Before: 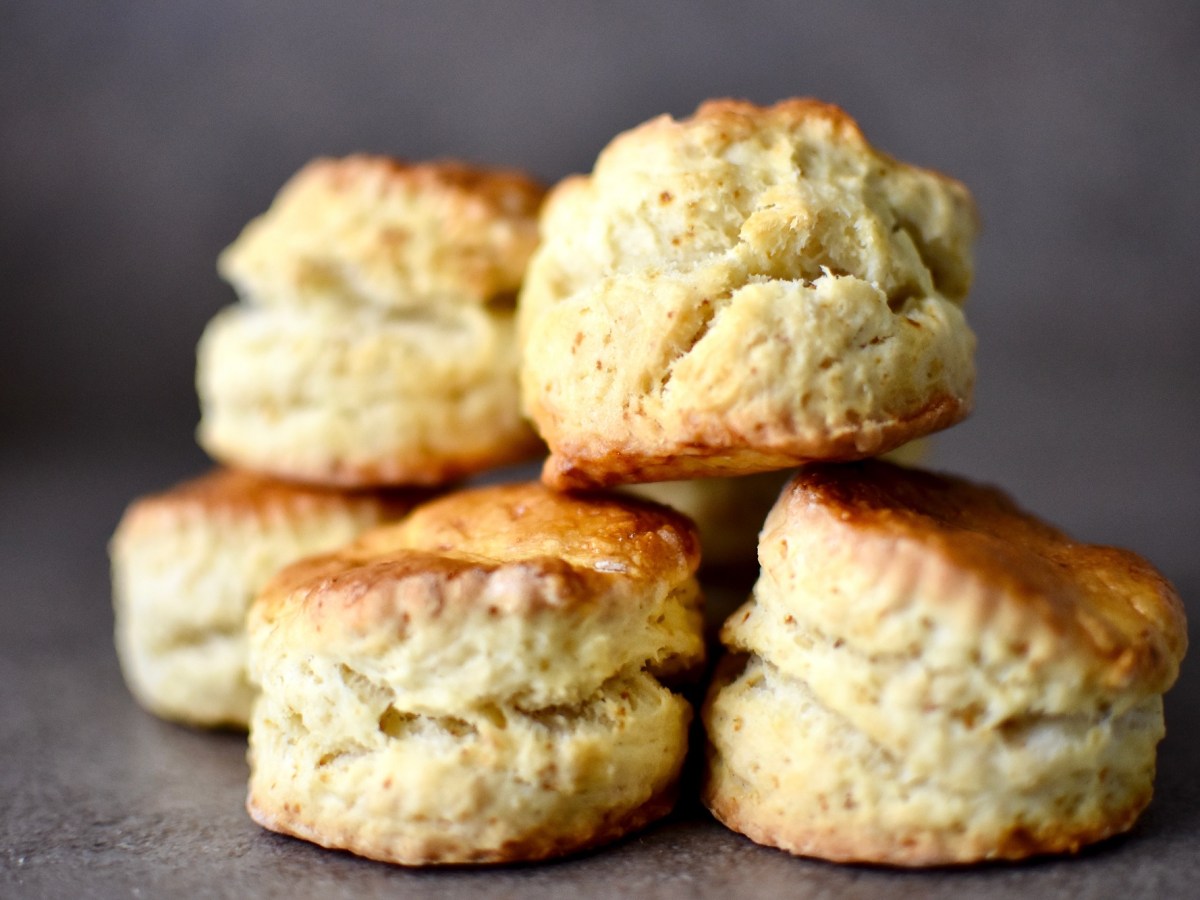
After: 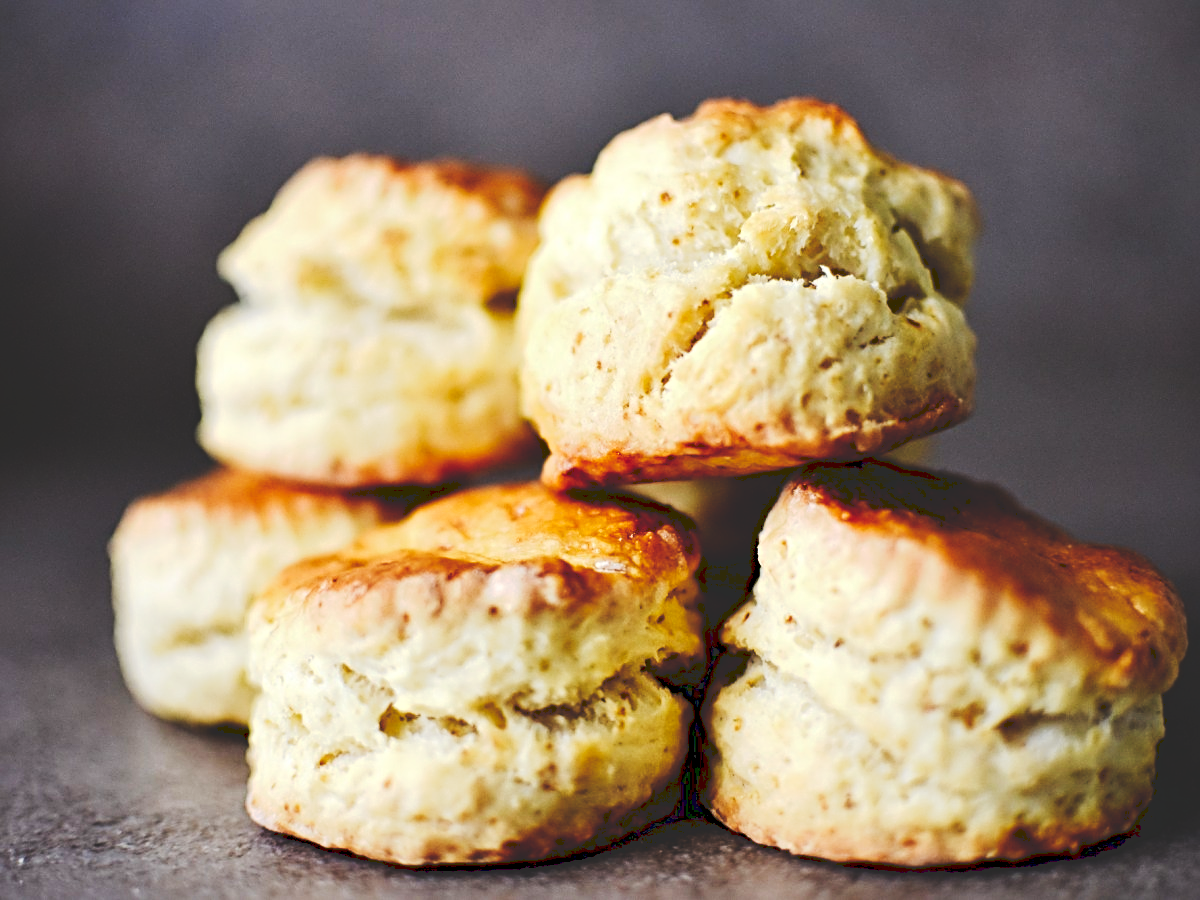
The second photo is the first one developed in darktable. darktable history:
tone curve: curves: ch0 [(0, 0) (0.003, 0.17) (0.011, 0.17) (0.025, 0.17) (0.044, 0.168) (0.069, 0.167) (0.1, 0.173) (0.136, 0.181) (0.177, 0.199) (0.224, 0.226) (0.277, 0.271) (0.335, 0.333) (0.399, 0.419) (0.468, 0.52) (0.543, 0.621) (0.623, 0.716) (0.709, 0.795) (0.801, 0.867) (0.898, 0.914) (1, 1)], preserve colors none
sharpen: radius 4
